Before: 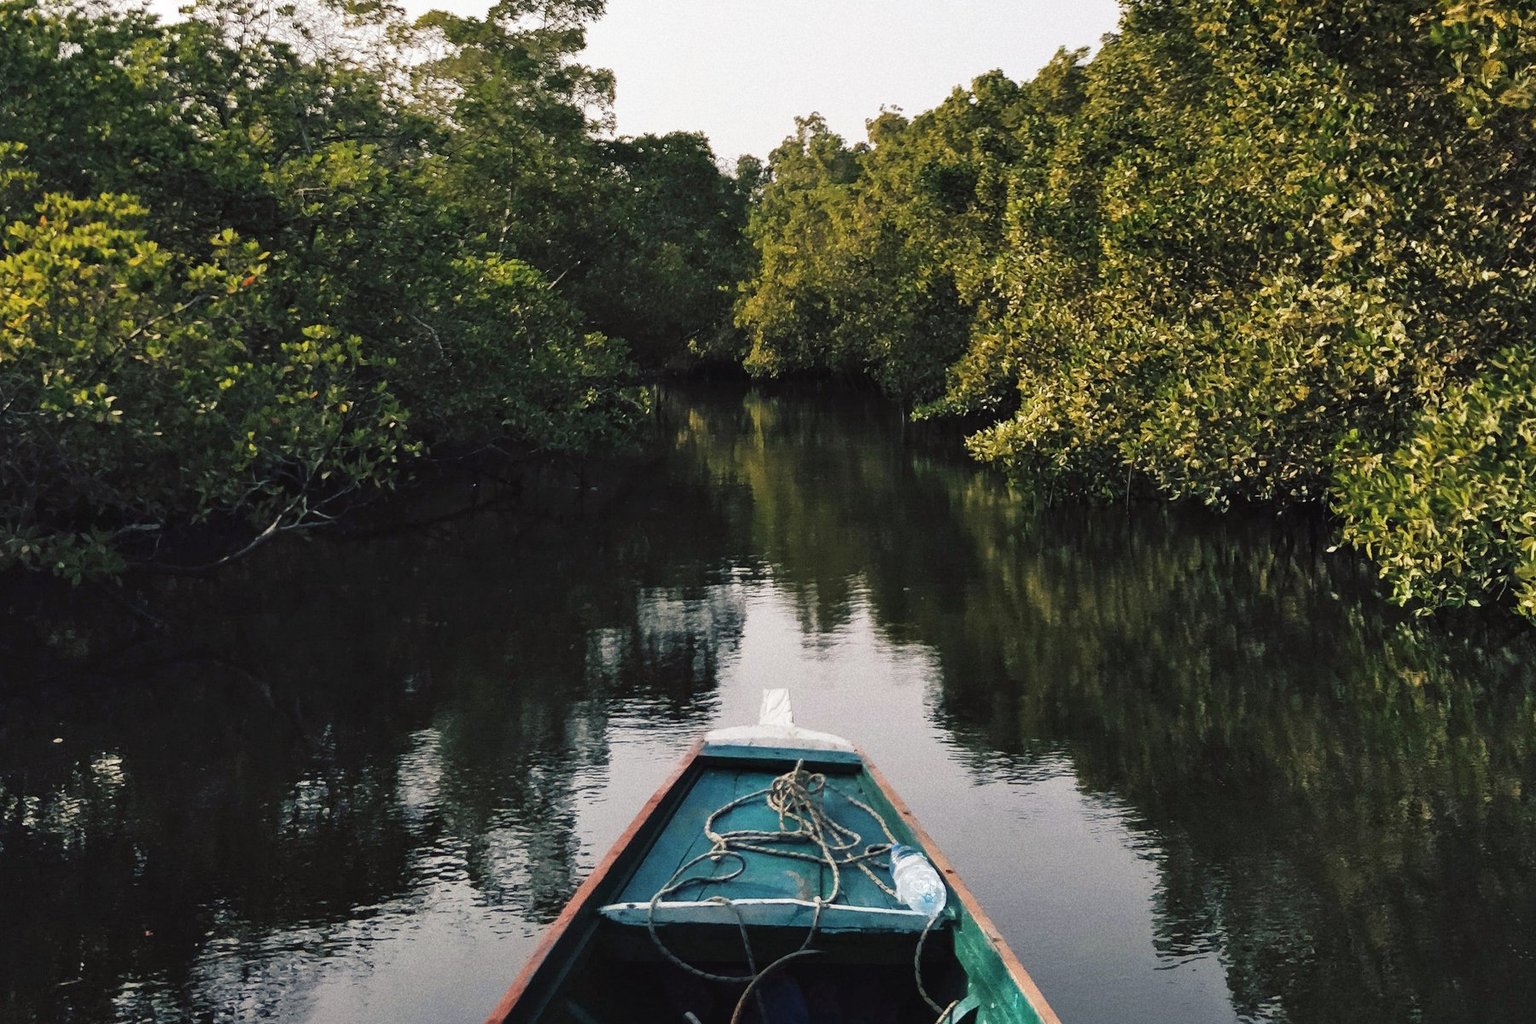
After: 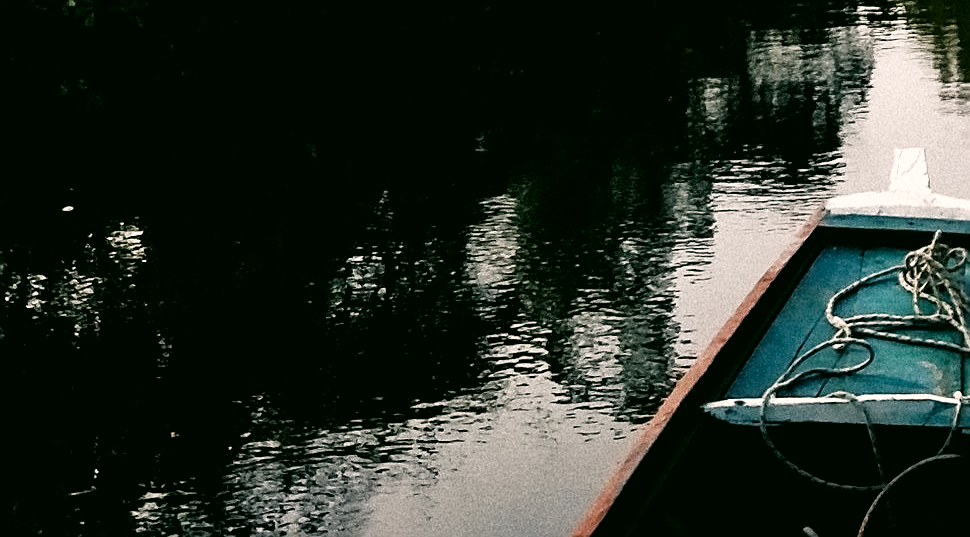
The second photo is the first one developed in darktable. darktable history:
contrast equalizer: octaves 7, y [[0.5 ×6], [0.5 ×6], [0.5 ×6], [0 ×6], [0, 0.039, 0.251, 0.29, 0.293, 0.292]]
color balance rgb: global offset › luminance -0.488%, perceptual saturation grading › global saturation 20%, perceptual saturation grading › highlights -50.196%, perceptual saturation grading › shadows 30.695%, contrast 5.024%
crop and rotate: top 54.976%, right 46.074%, bottom 0.214%
color correction: highlights a* 4.5, highlights b* 4.93, shadows a* -7.74, shadows b* 4.81
sharpen: on, module defaults
filmic rgb: black relative exposure -8.27 EV, white relative exposure 2.2 EV, target white luminance 99.967%, hardness 7.04, latitude 75.03%, contrast 1.321, highlights saturation mix -2.61%, shadows ↔ highlights balance 30.79%, add noise in highlights 0.001, color science v3 (2019), use custom middle-gray values true, contrast in highlights soft
